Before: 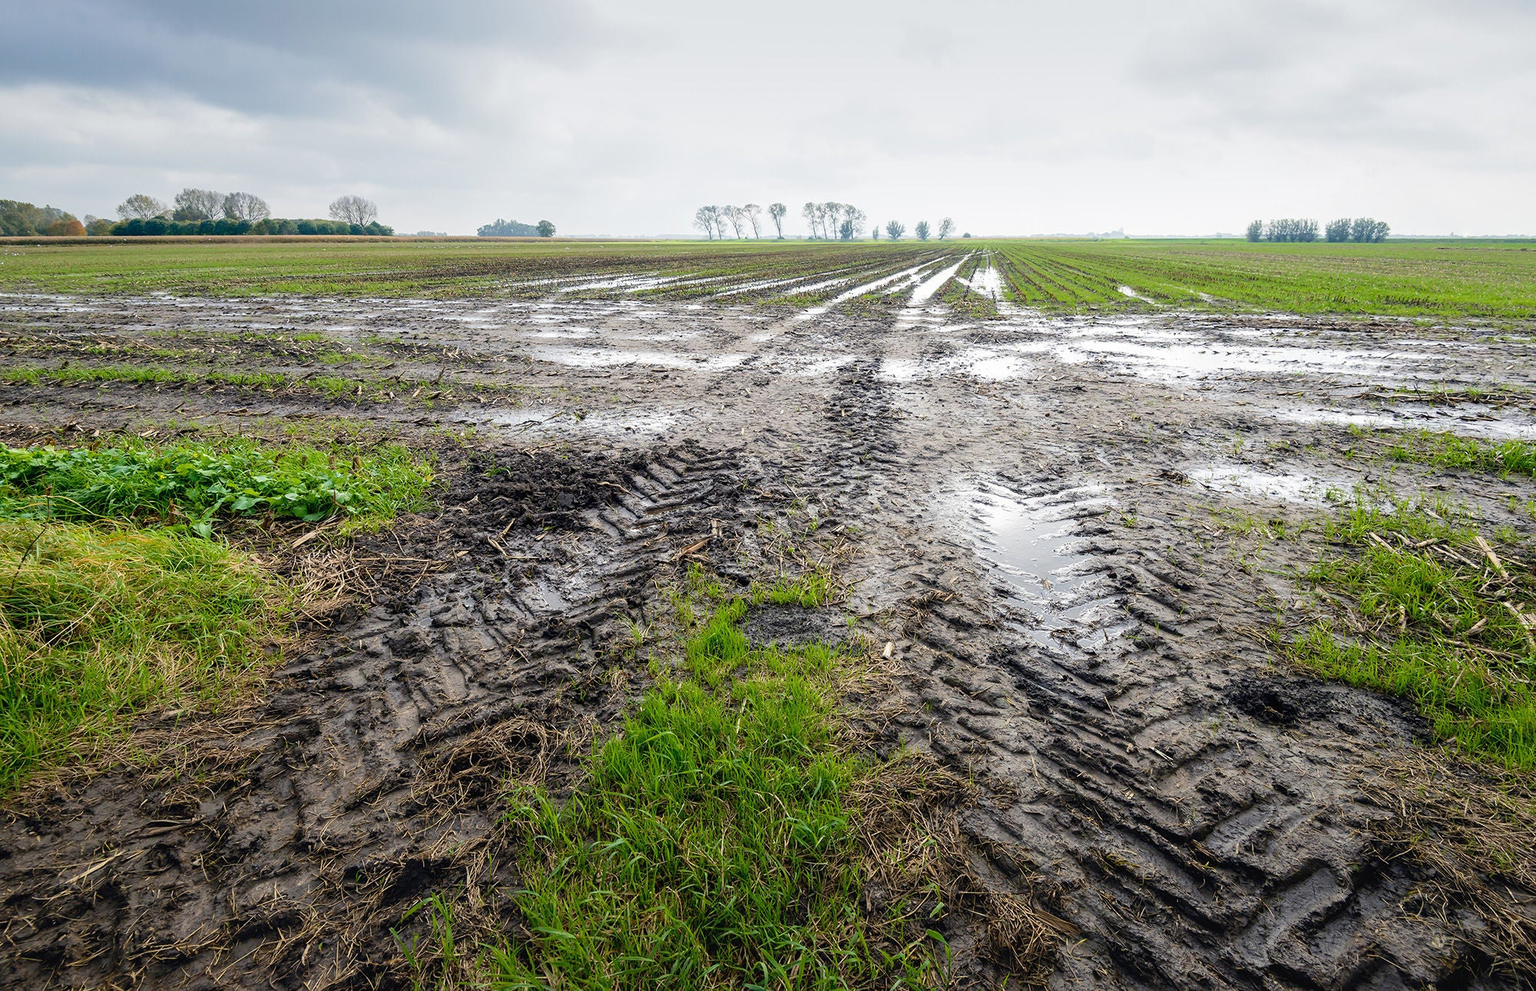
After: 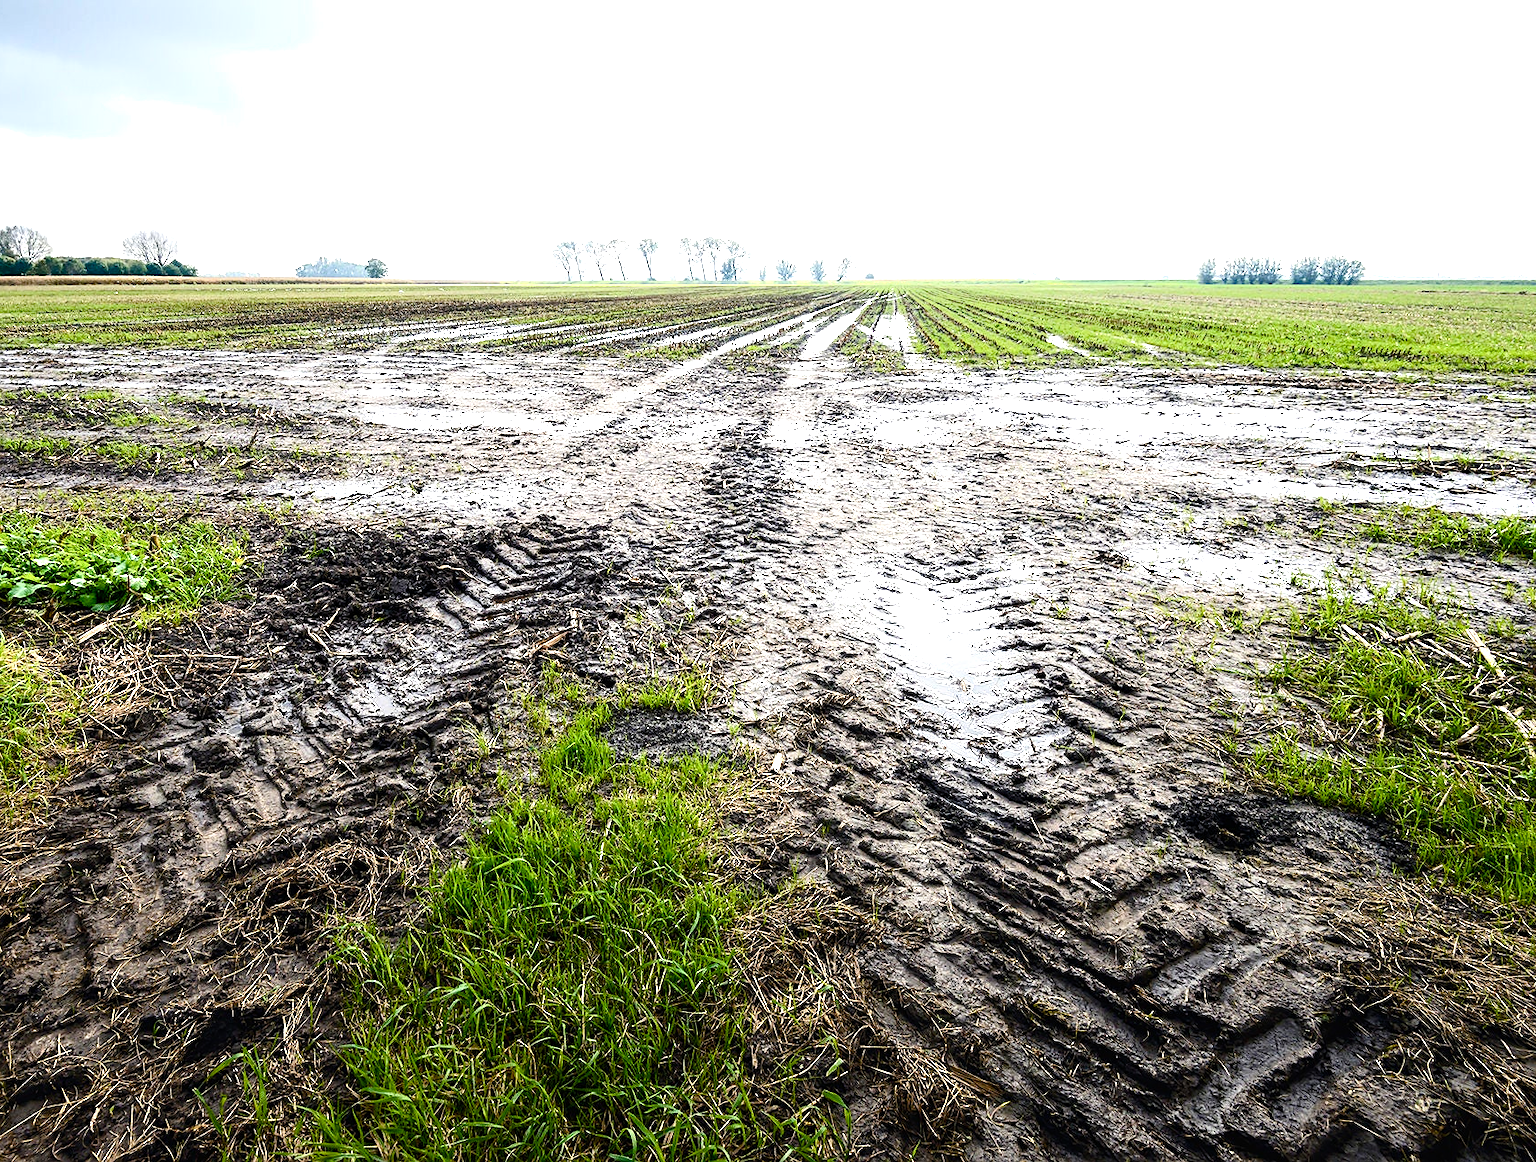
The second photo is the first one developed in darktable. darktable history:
color balance rgb: perceptual saturation grading › global saturation 20%, perceptual saturation grading › highlights -25.69%, perceptual saturation grading › shadows 49.444%
sharpen: amount 0.206
shadows and highlights: shadows 0.677, highlights 39.66
crop and rotate: left 14.671%
exposure: compensate highlight preservation false
tone equalizer: -8 EV -1.12 EV, -7 EV -1.02 EV, -6 EV -0.863 EV, -5 EV -0.614 EV, -3 EV 0.549 EV, -2 EV 0.838 EV, -1 EV 1.01 EV, +0 EV 1.05 EV, edges refinement/feathering 500, mask exposure compensation -1.57 EV, preserve details no
